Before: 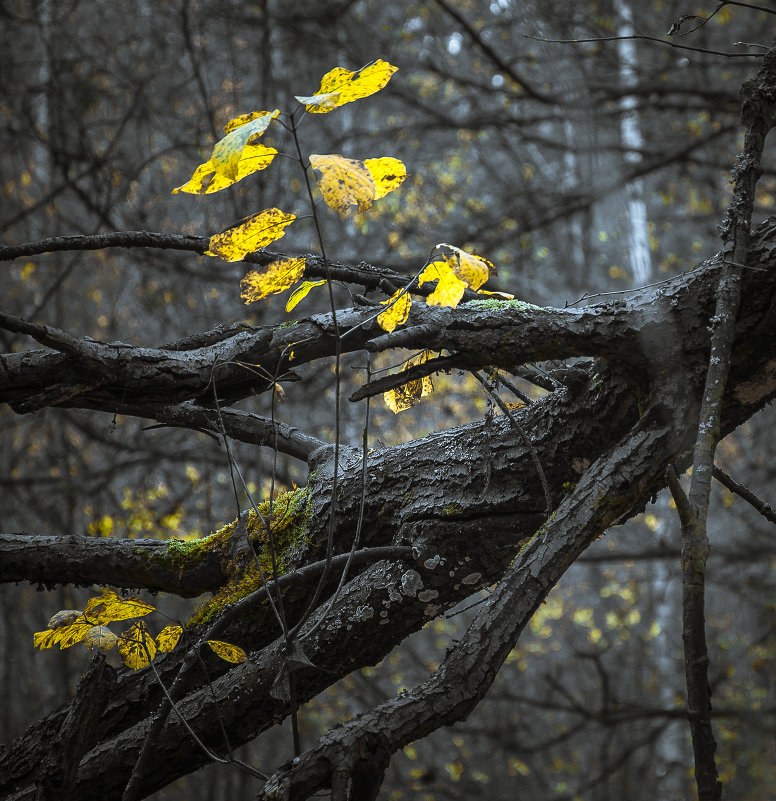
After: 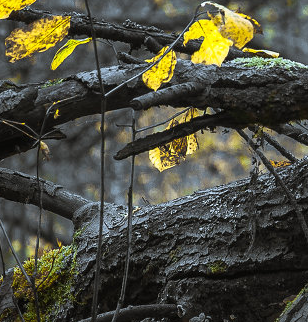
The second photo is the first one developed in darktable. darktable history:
crop: left 30.289%, top 30.276%, right 29.965%, bottom 29.455%
